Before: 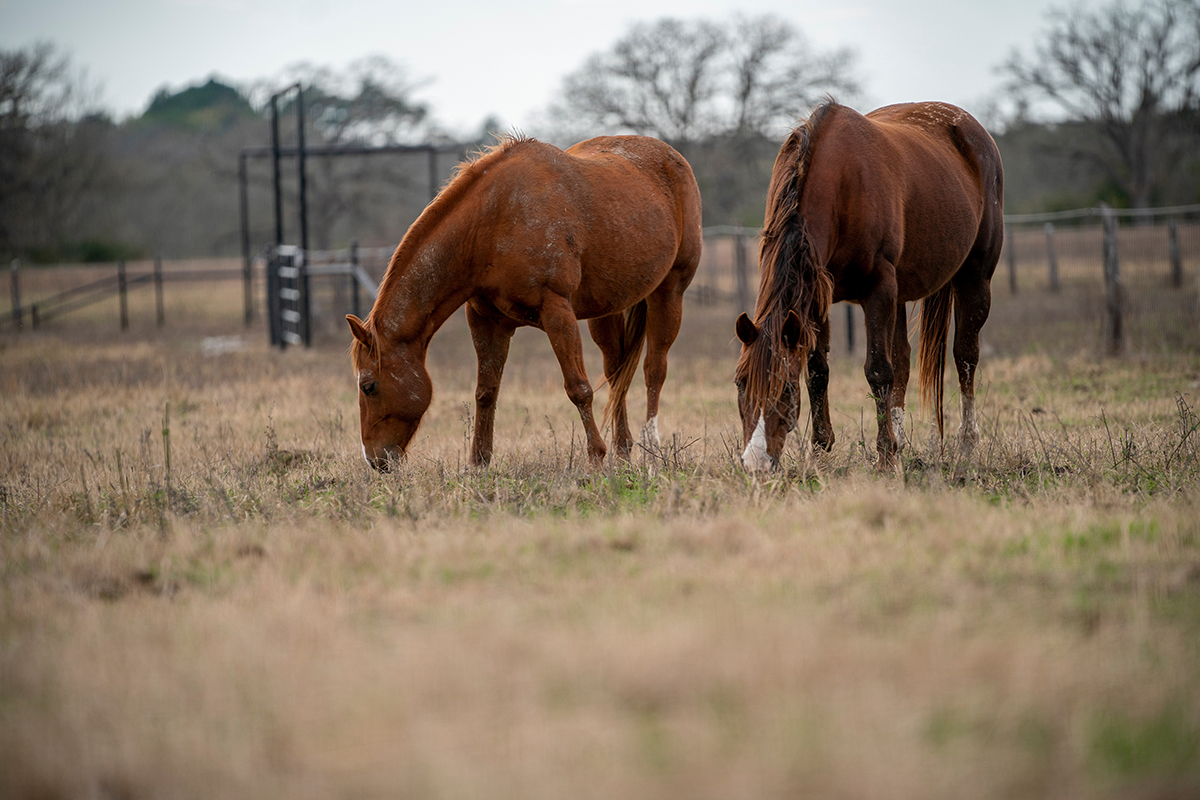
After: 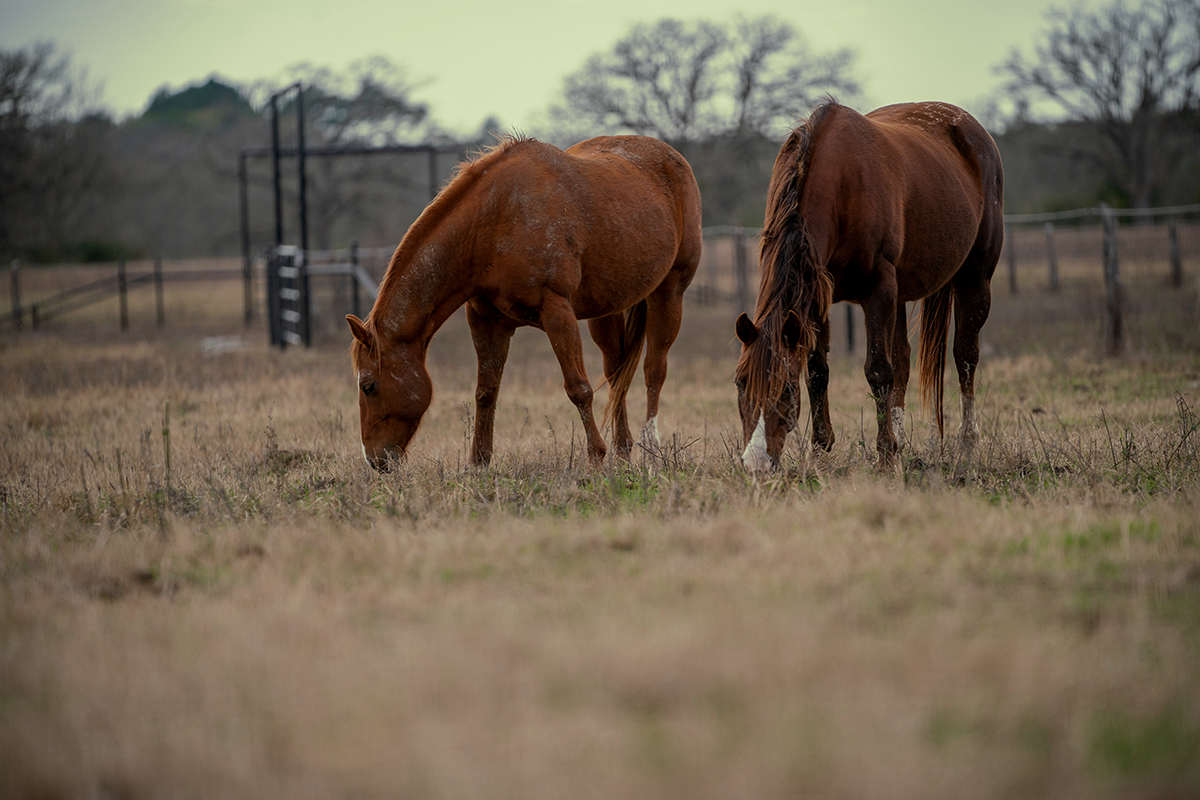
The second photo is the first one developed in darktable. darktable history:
exposure: exposure -0.582 EV, compensate highlight preservation false
local contrast: mode bilateral grid, contrast 15, coarseness 36, detail 105%, midtone range 0.2
split-toning: shadows › hue 290.82°, shadows › saturation 0.34, highlights › saturation 0.38, balance 0, compress 50%
